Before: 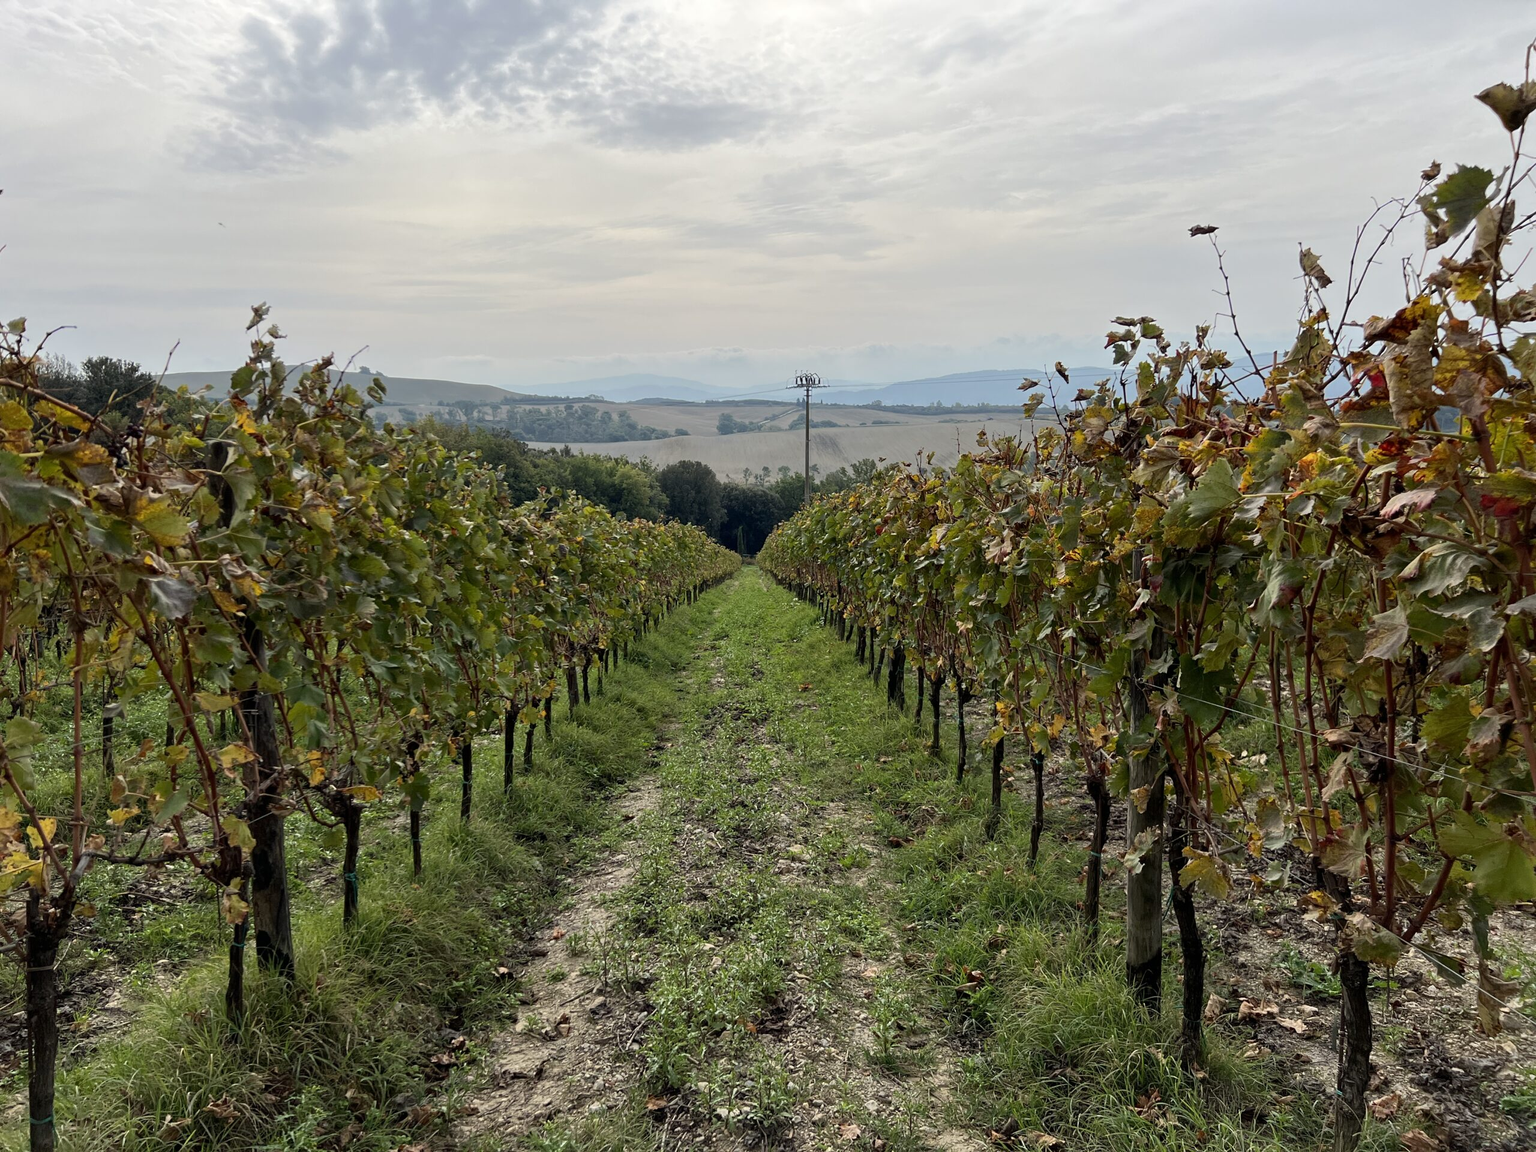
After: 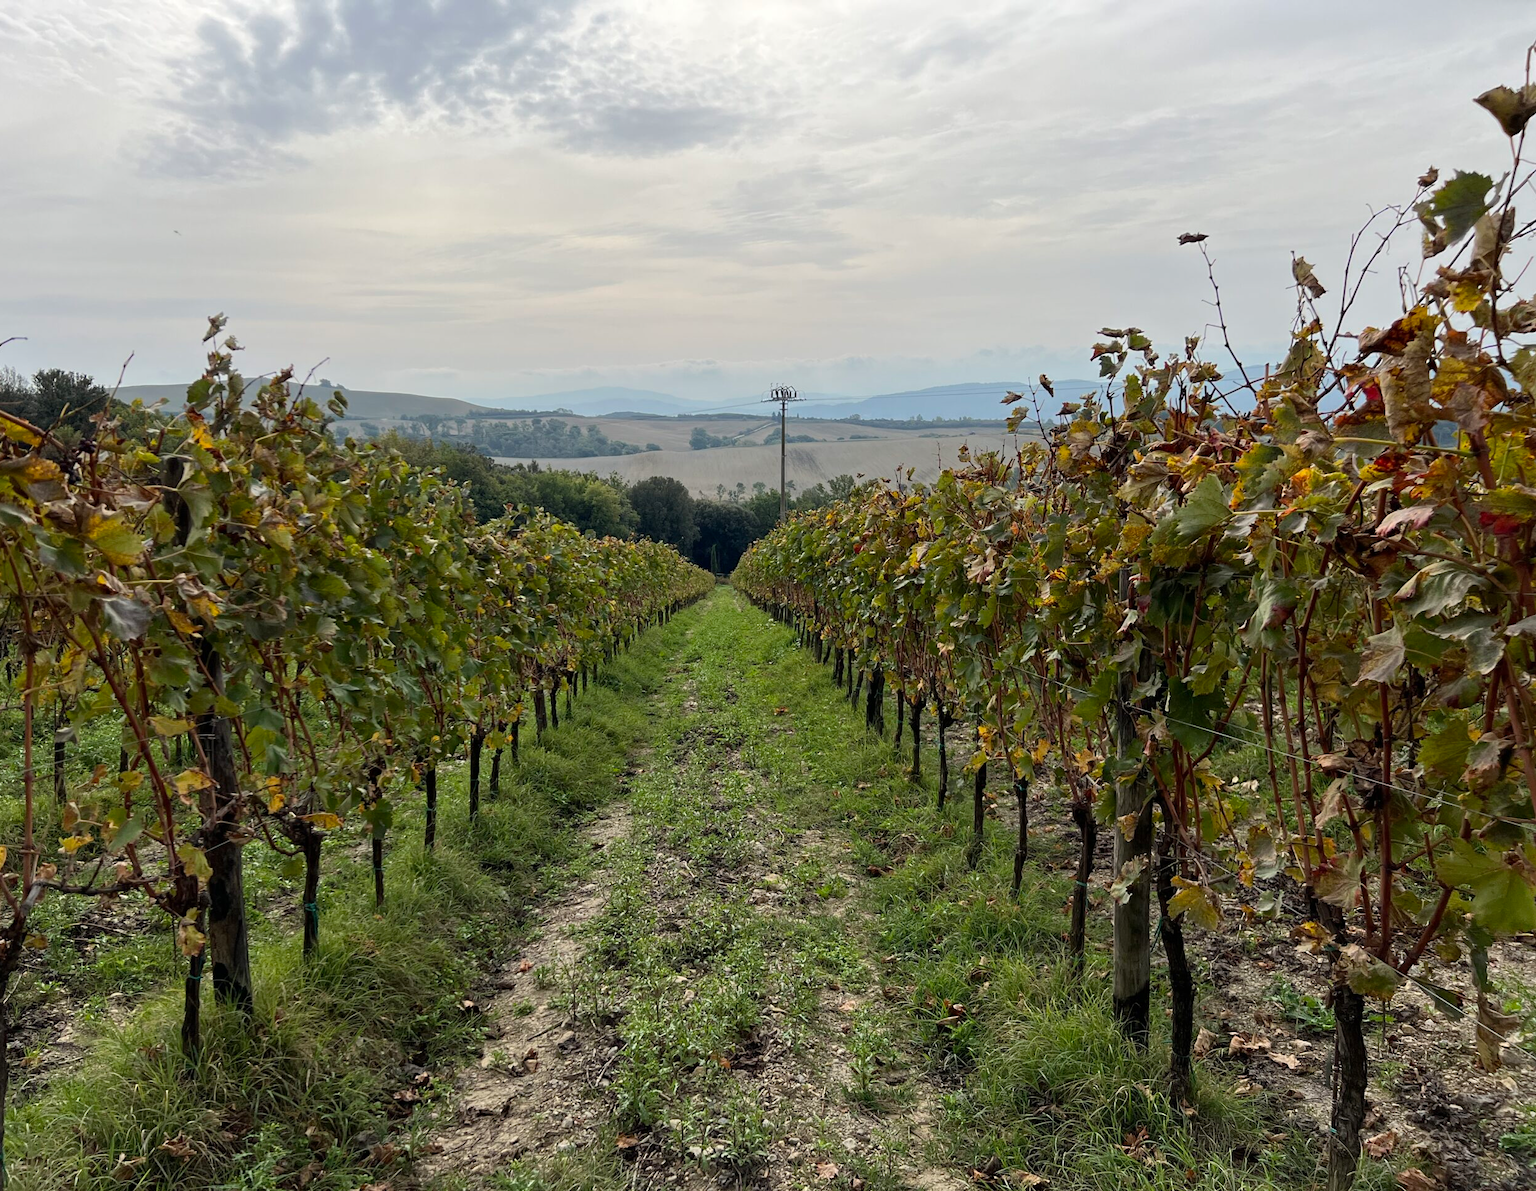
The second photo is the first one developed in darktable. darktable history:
crop and rotate: left 3.304%
